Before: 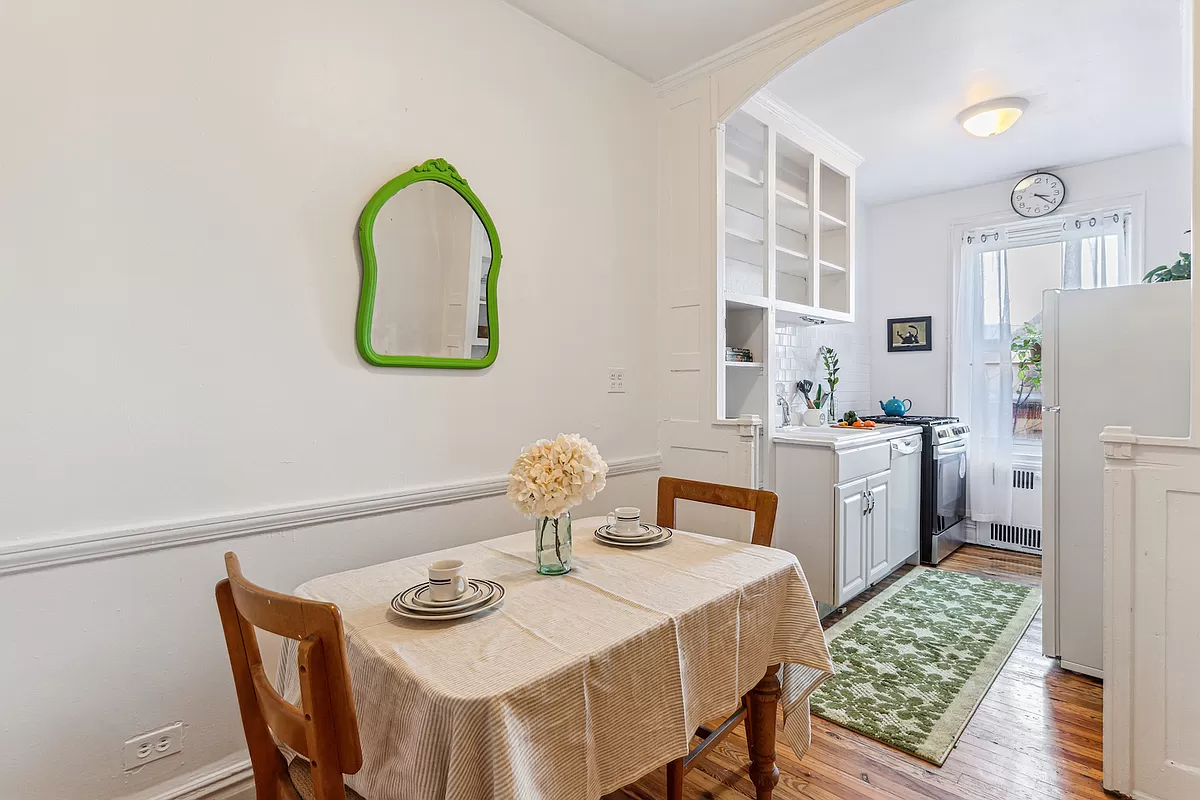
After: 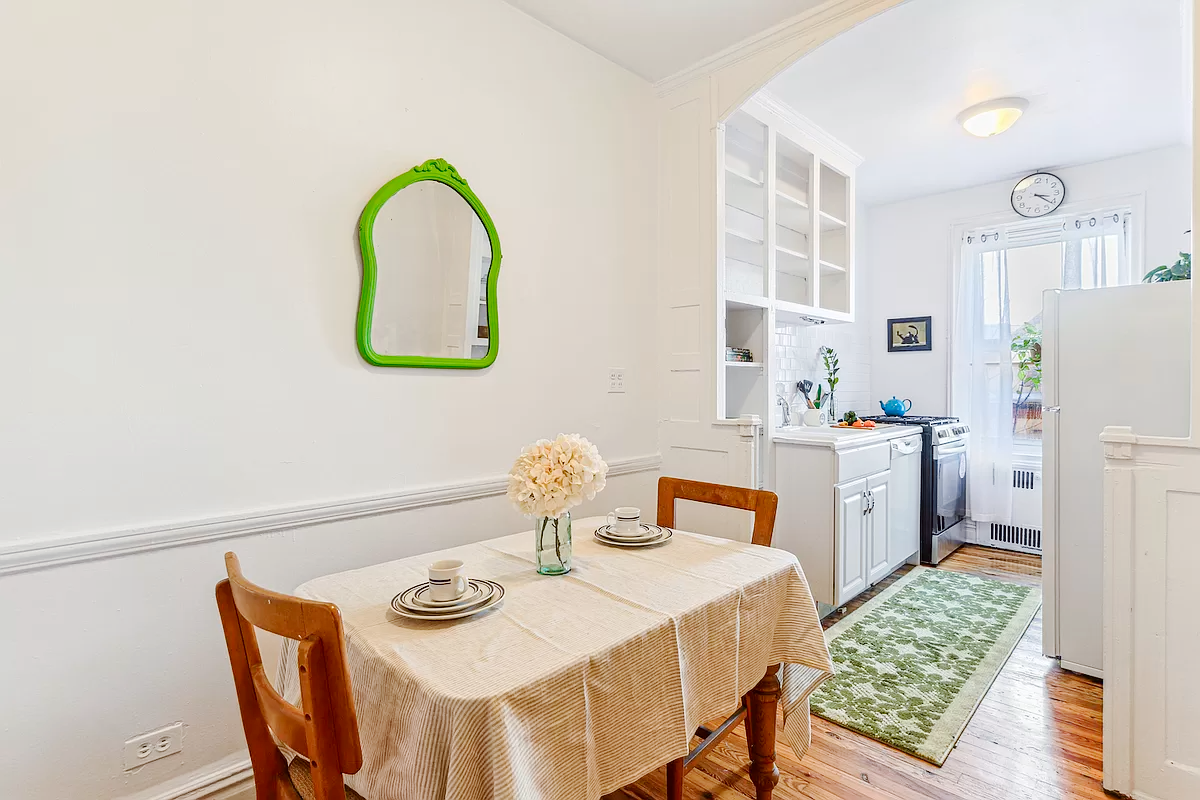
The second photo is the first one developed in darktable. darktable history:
tone curve: curves: ch0 [(0, 0) (0.003, 0.004) (0.011, 0.015) (0.025, 0.033) (0.044, 0.059) (0.069, 0.092) (0.1, 0.132) (0.136, 0.18) (0.177, 0.235) (0.224, 0.297) (0.277, 0.366) (0.335, 0.44) (0.399, 0.52) (0.468, 0.594) (0.543, 0.661) (0.623, 0.727) (0.709, 0.79) (0.801, 0.86) (0.898, 0.928) (1, 1)], preserve colors none
color look up table: target L [64.97, 46.35, 33.2, 100, 80.68, 72.92, 63.12, 57.65, 51.81, 42.94, 45.47, 38.37, 26.65, 71.02, 58.89, 50.52, 49.2, 35.4, 24.54, 24.98, 63.44, 48.11, 42.58, 27, 0 ×25], target a [-24.6, -38.53, -10.8, -0.001, 0.177, 3.198, 21.29, 21.46, 43.2, -0.174, 54.79, 56.38, 15.88, -0.286, -0.182, 8.698, 54.64, 11.02, 26.46, 21.97, -29.77, -20.03, -2.396, -0.413, 0 ×25], target b [61.2, 37.51, 26.99, 0.009, 1.384, 77.1, 65.37, 18.25, 51.87, 0.146, 16.42, 28.52, 19.18, -1.17, -1.402, -33.1, -16.44, -66, -21.38, -69.74, -6.836, -45.04, -35.67, -1.009, 0 ×25], num patches 24
